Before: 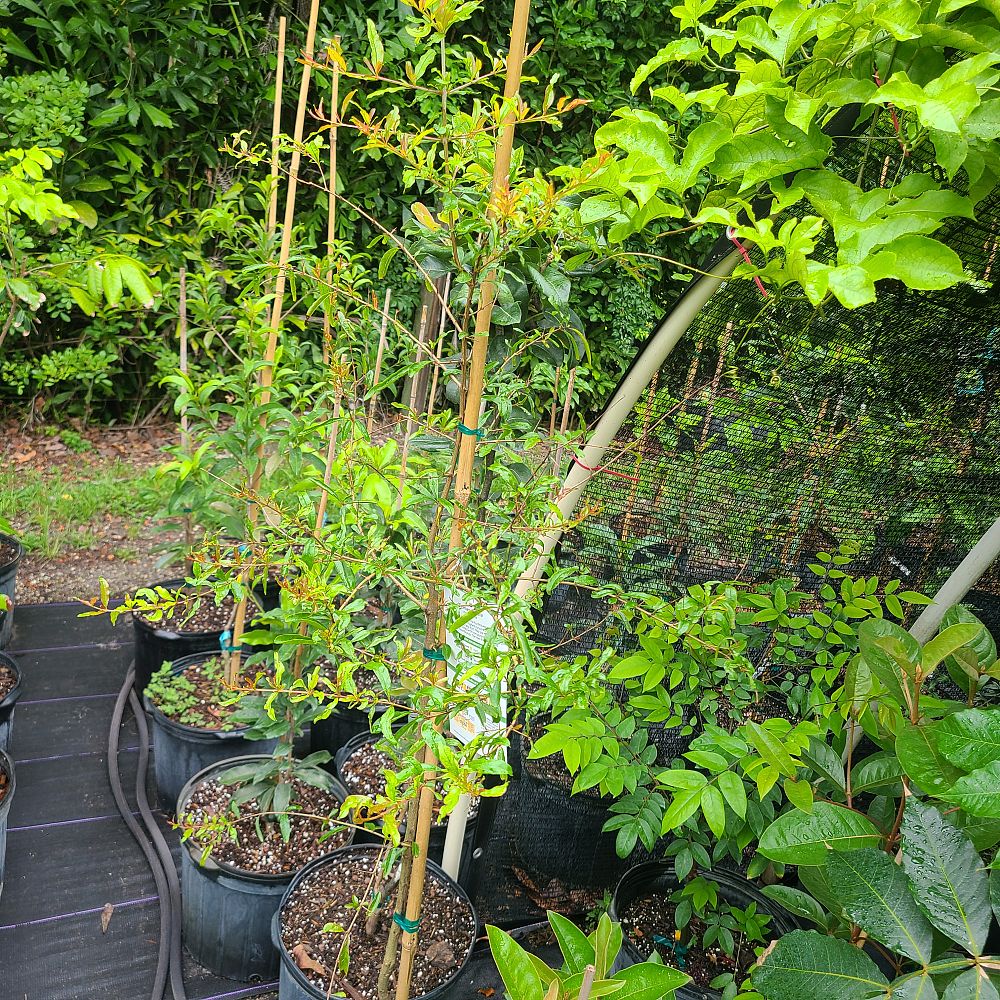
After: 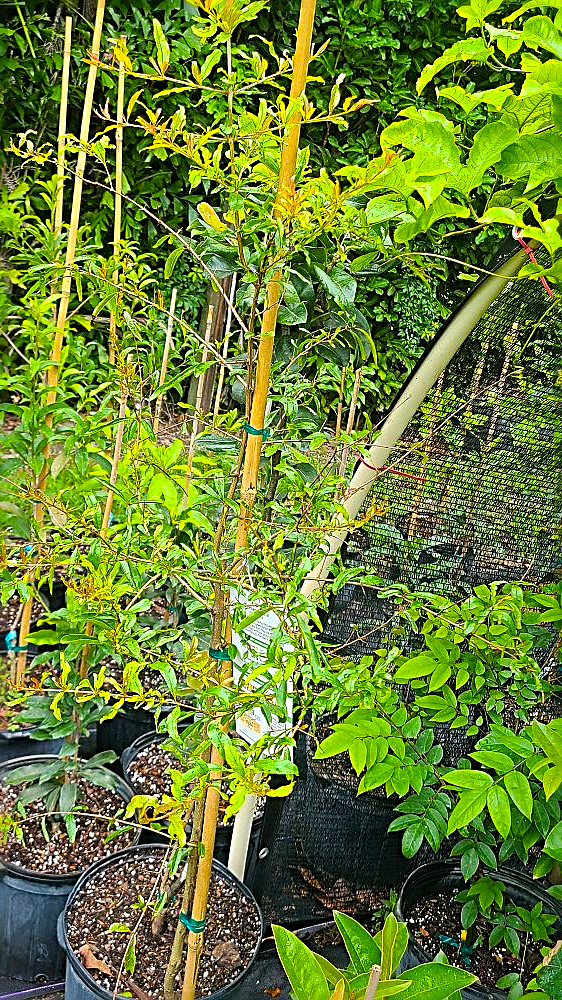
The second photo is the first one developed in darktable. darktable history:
white balance: emerald 1
crop: left 21.496%, right 22.254%
sharpen: radius 3.025, amount 0.757
tone equalizer: on, module defaults
color balance rgb: perceptual saturation grading › global saturation 30%, global vibrance 20%
exposure: compensate exposure bias true, compensate highlight preservation false
